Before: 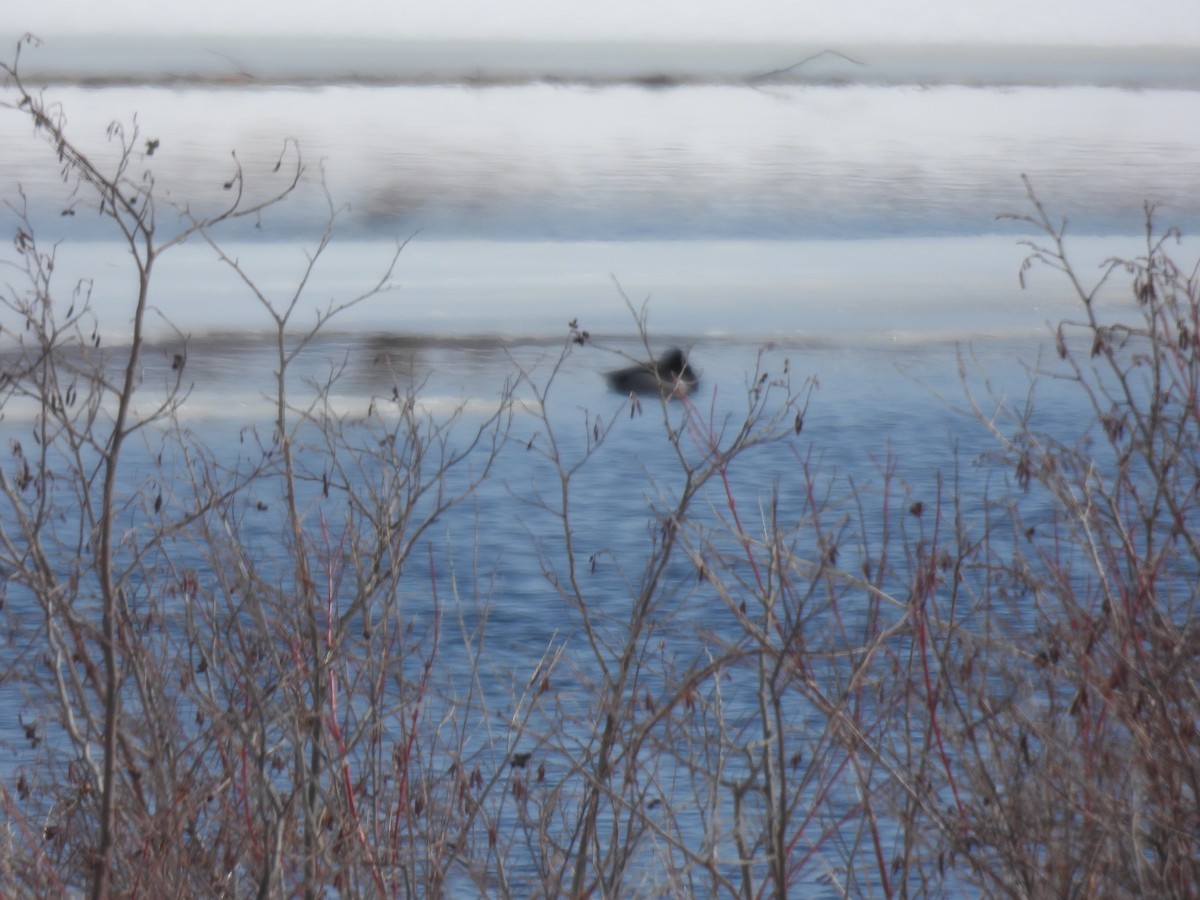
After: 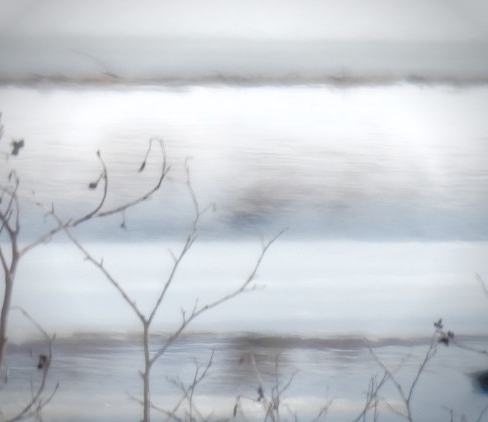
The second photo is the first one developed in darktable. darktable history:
local contrast: on, module defaults
exposure: black level correction 0, exposure 1.096 EV, compensate highlight preservation false
shadows and highlights: on, module defaults
tone curve: curves: ch0 [(0, 0) (0.128, 0.068) (0.292, 0.274) (0.453, 0.507) (0.653, 0.717) (0.785, 0.817) (0.995, 0.917)]; ch1 [(0, 0) (0.384, 0.365) (0.463, 0.447) (0.486, 0.474) (0.503, 0.497) (0.52, 0.525) (0.559, 0.591) (0.583, 0.623) (0.672, 0.699) (0.766, 0.773) (1, 1)]; ch2 [(0, 0) (0.374, 0.344) (0.446, 0.443) (0.501, 0.5) (0.527, 0.549) (0.565, 0.582) (0.624, 0.632) (1, 1)], preserve colors none
crop and rotate: left 11.291%, top 0.069%, right 47.97%, bottom 52.948%
vignetting: saturation 0.05, automatic ratio true
